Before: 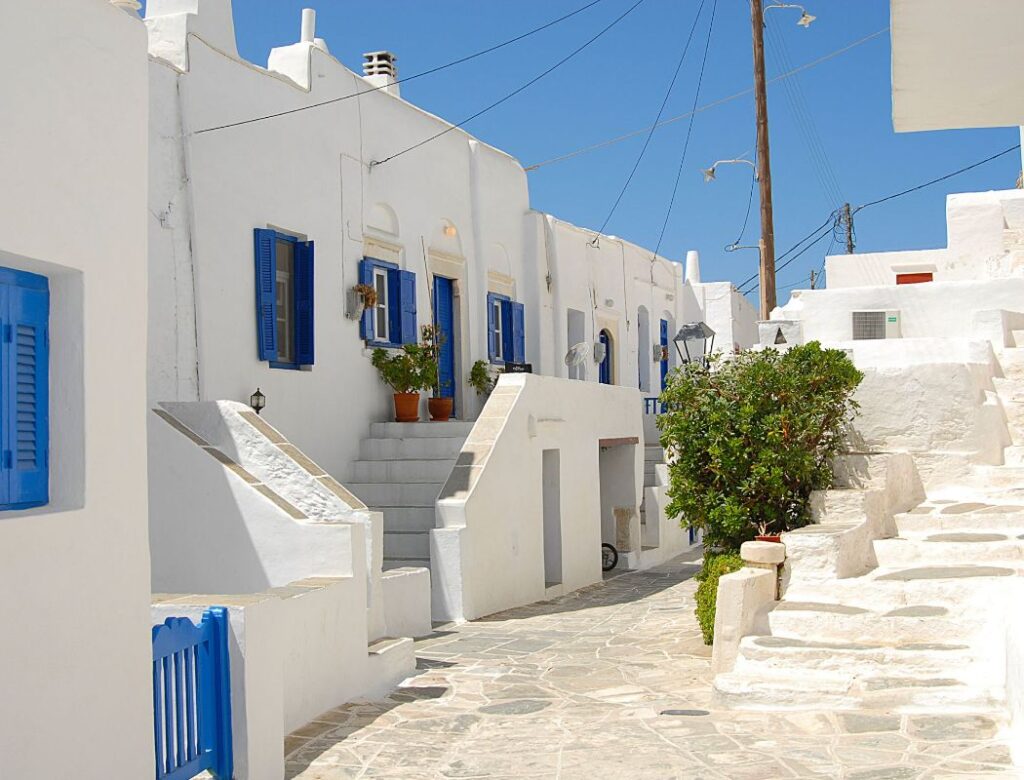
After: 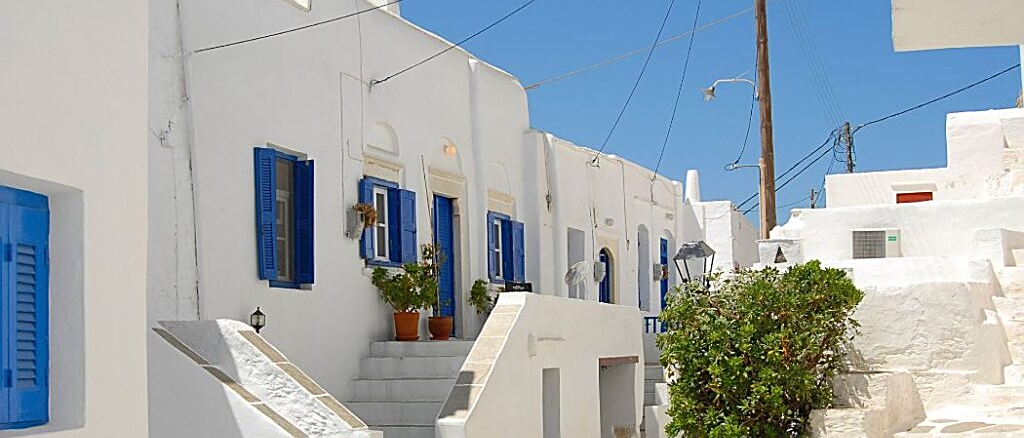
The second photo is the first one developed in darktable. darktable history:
sharpen: on, module defaults
crop and rotate: top 10.51%, bottom 33.258%
